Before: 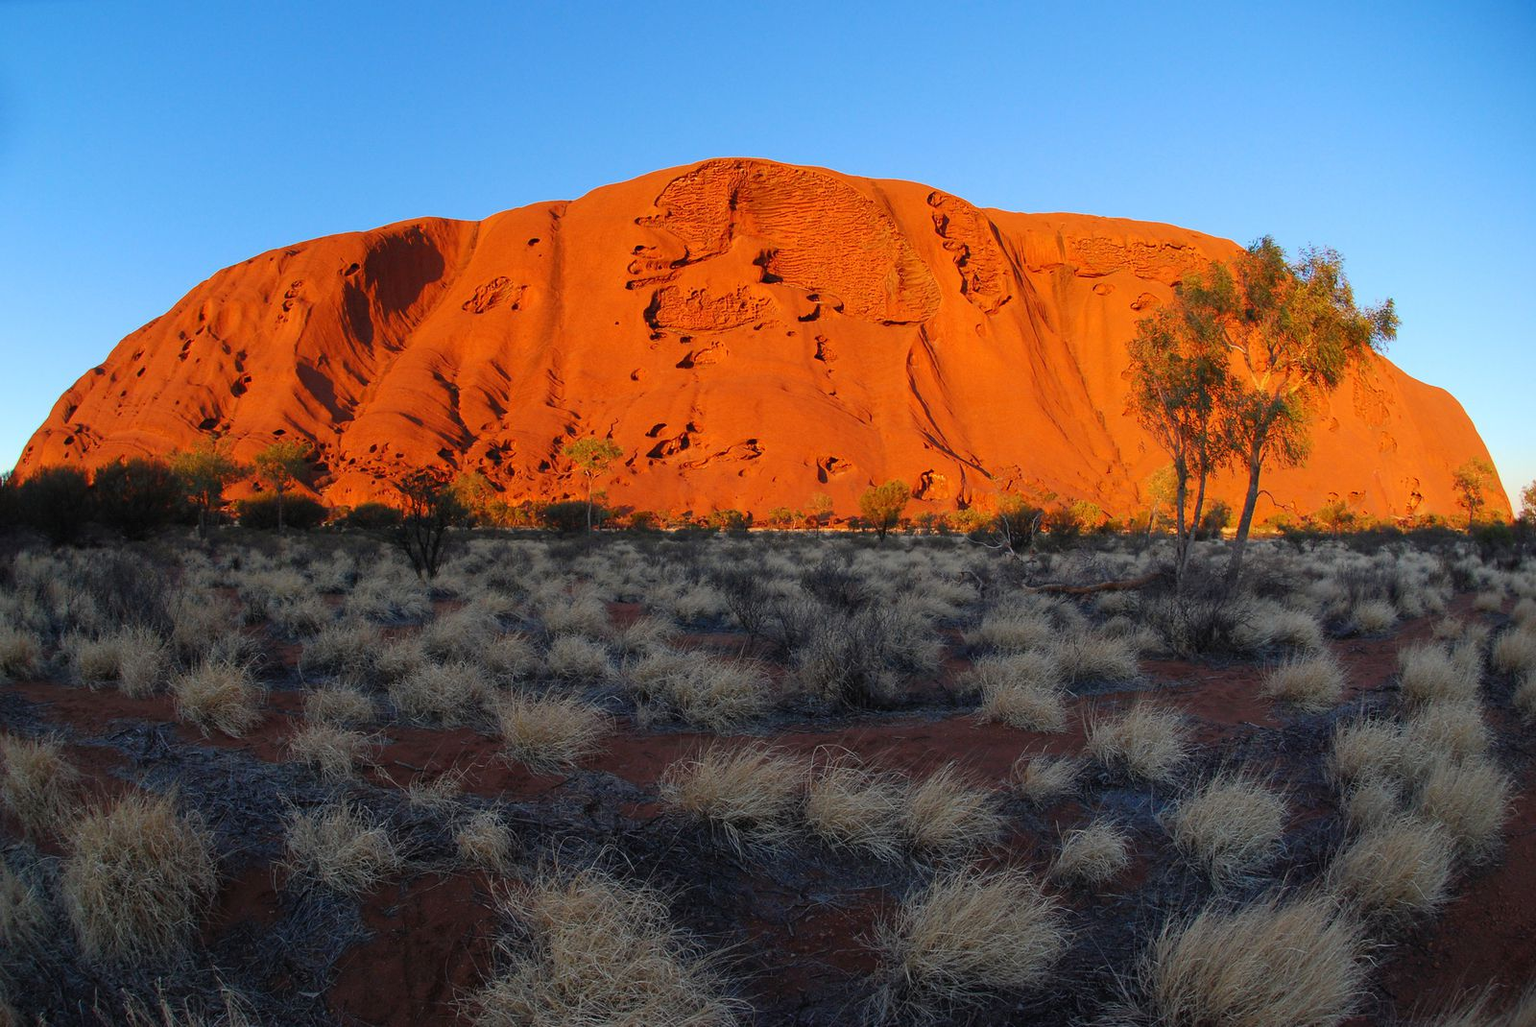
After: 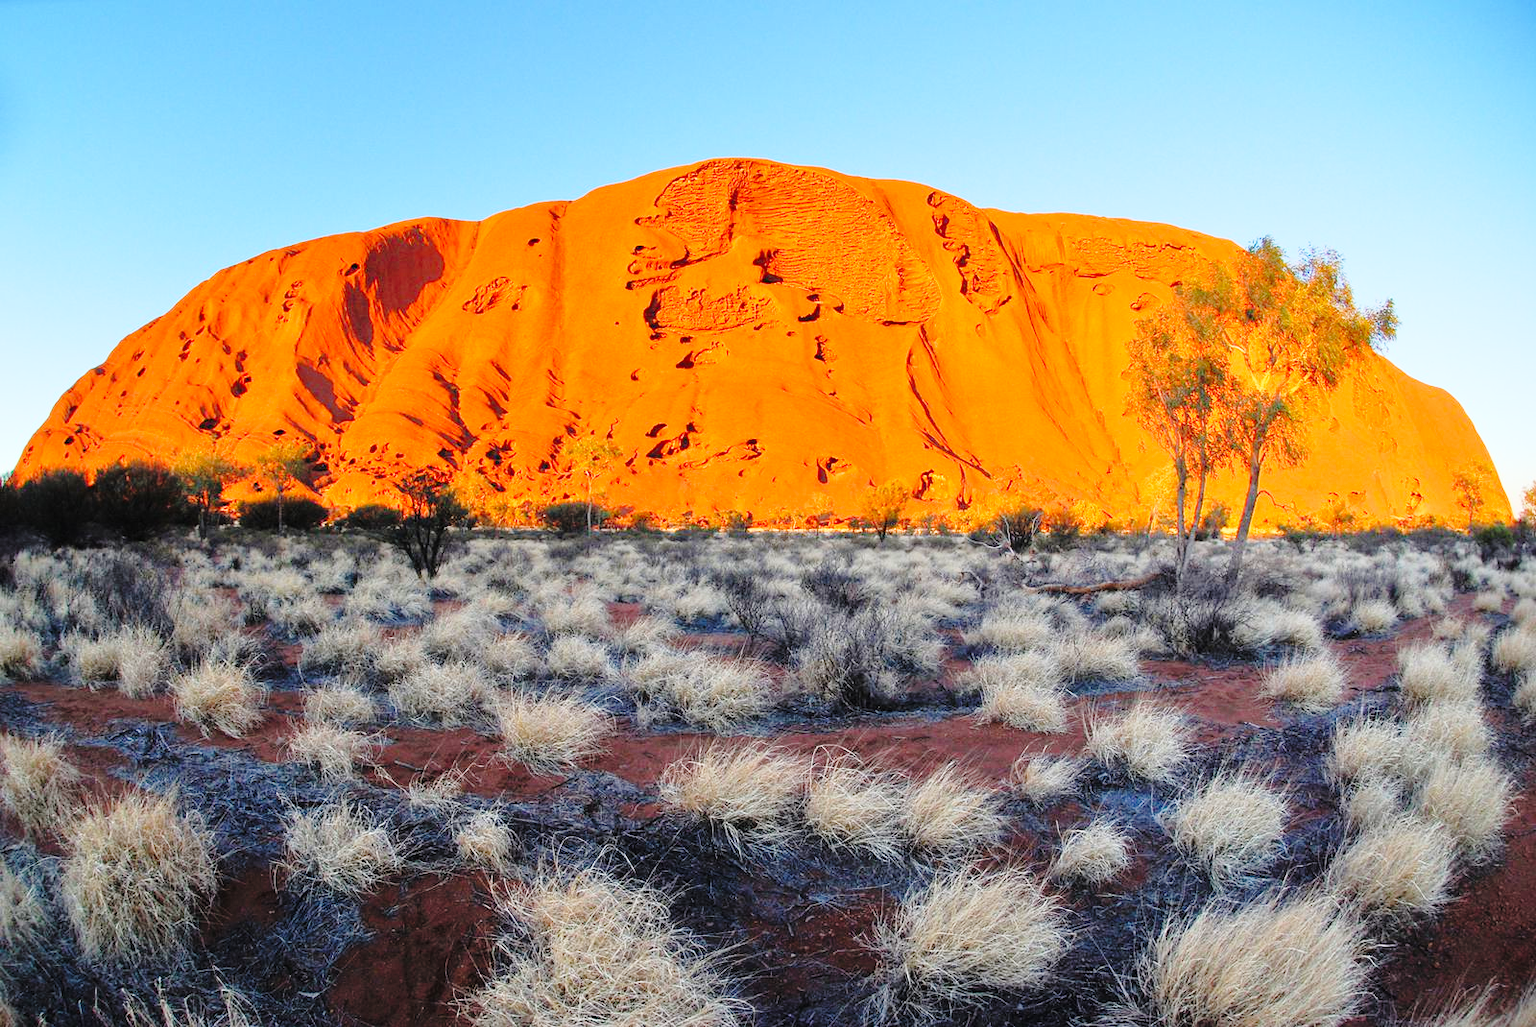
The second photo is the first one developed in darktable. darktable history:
tone equalizer: -7 EV 0.15 EV, -6 EV 0.6 EV, -5 EV 1.15 EV, -4 EV 1.33 EV, -3 EV 1.15 EV, -2 EV 0.6 EV, -1 EV 0.15 EV, mask exposure compensation -0.5 EV
base curve: curves: ch0 [(0, 0) (0.028, 0.03) (0.121, 0.232) (0.46, 0.748) (0.859, 0.968) (1, 1)], preserve colors none
